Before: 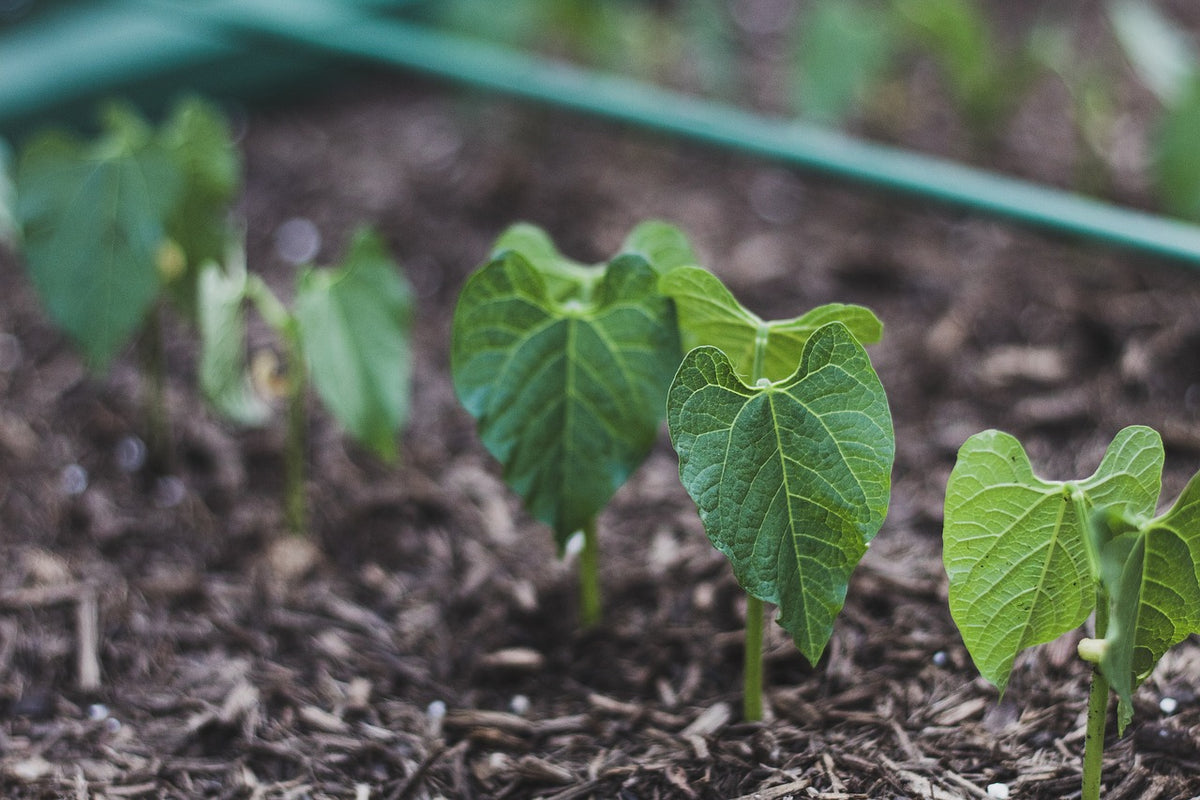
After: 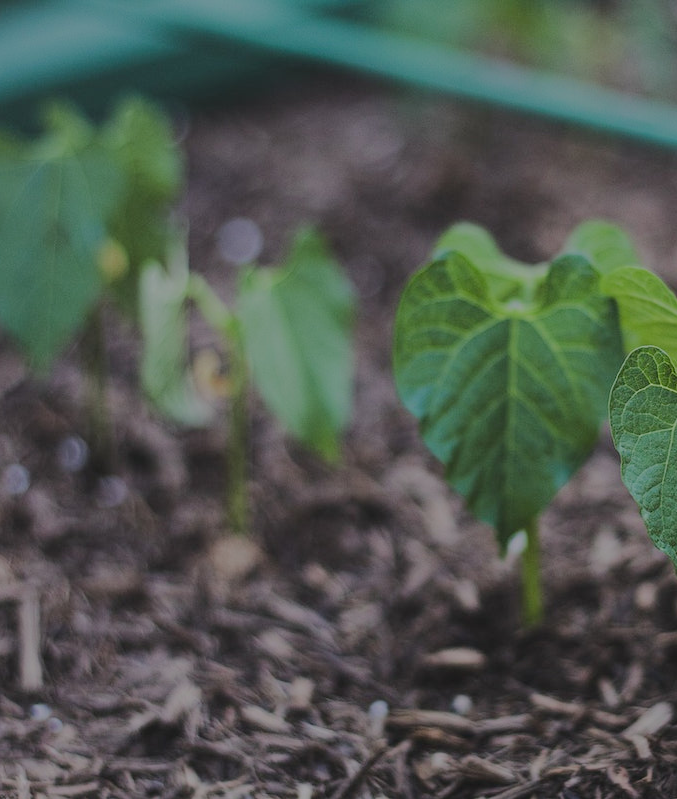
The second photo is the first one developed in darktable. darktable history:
crop: left 4.842%, right 38.701%
tone equalizer: -8 EV -0.006 EV, -7 EV 0.028 EV, -6 EV -0.006 EV, -5 EV 0.007 EV, -4 EV -0.035 EV, -3 EV -0.239 EV, -2 EV -0.683 EV, -1 EV -0.959 EV, +0 EV -0.954 EV, edges refinement/feathering 500, mask exposure compensation -1.57 EV, preserve details no
